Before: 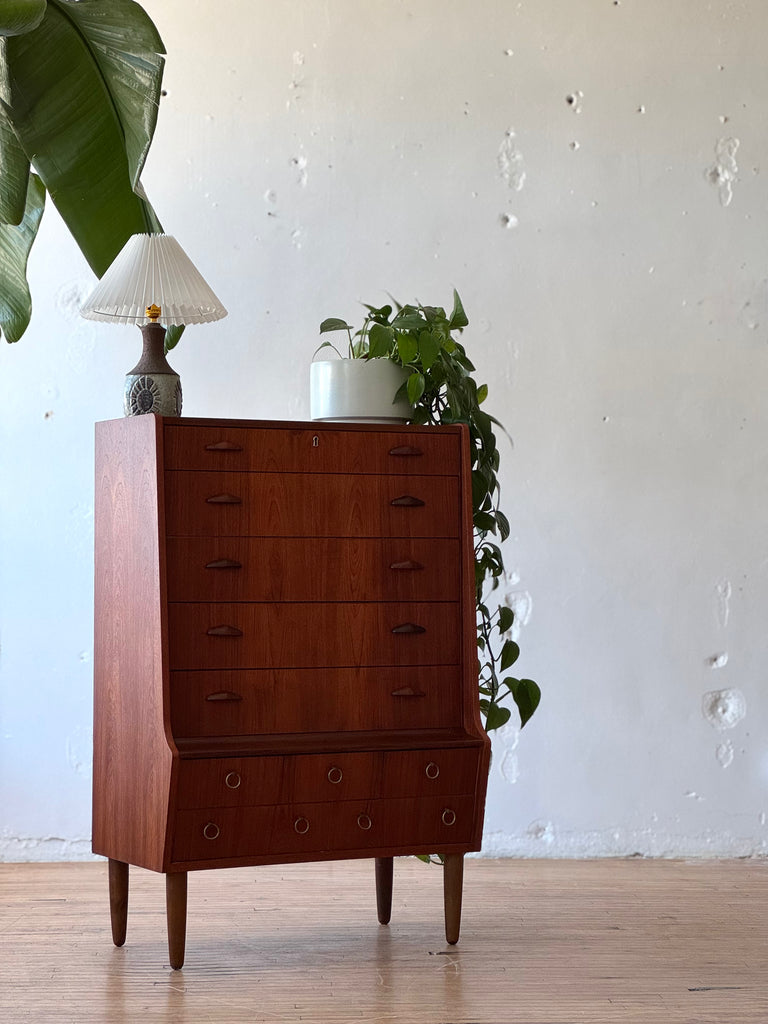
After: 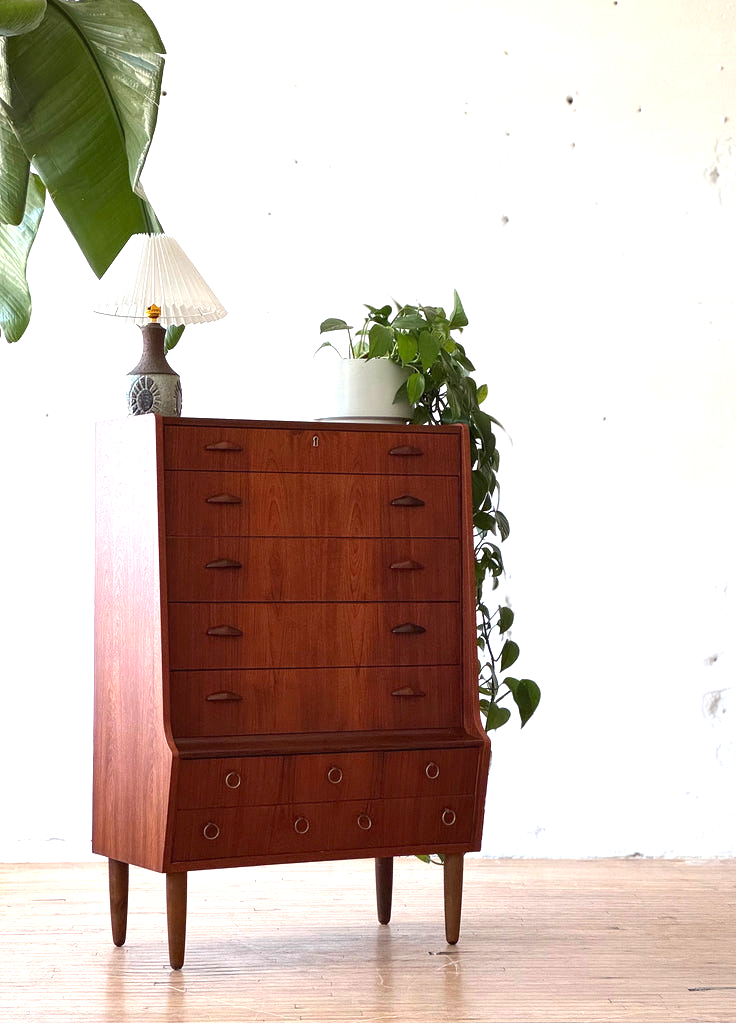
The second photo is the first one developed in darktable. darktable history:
exposure: black level correction 0, exposure 1.1 EV, compensate exposure bias true, compensate highlight preservation false
crop: right 4.126%, bottom 0.031%
